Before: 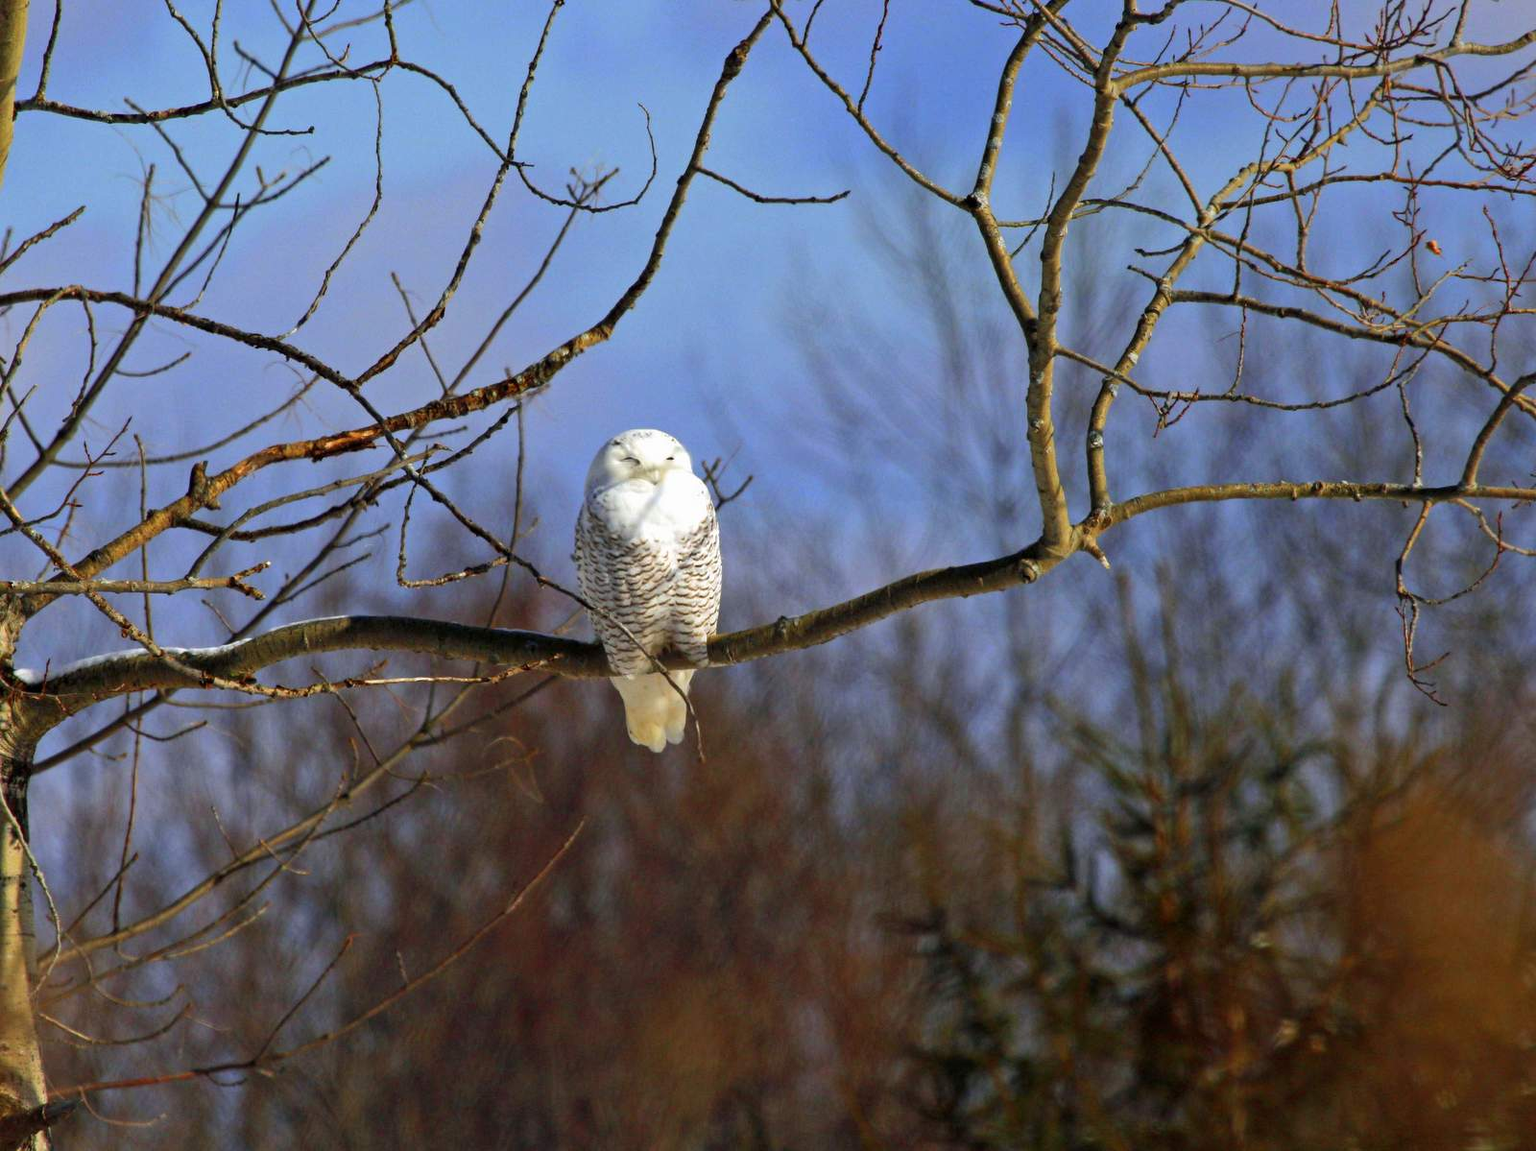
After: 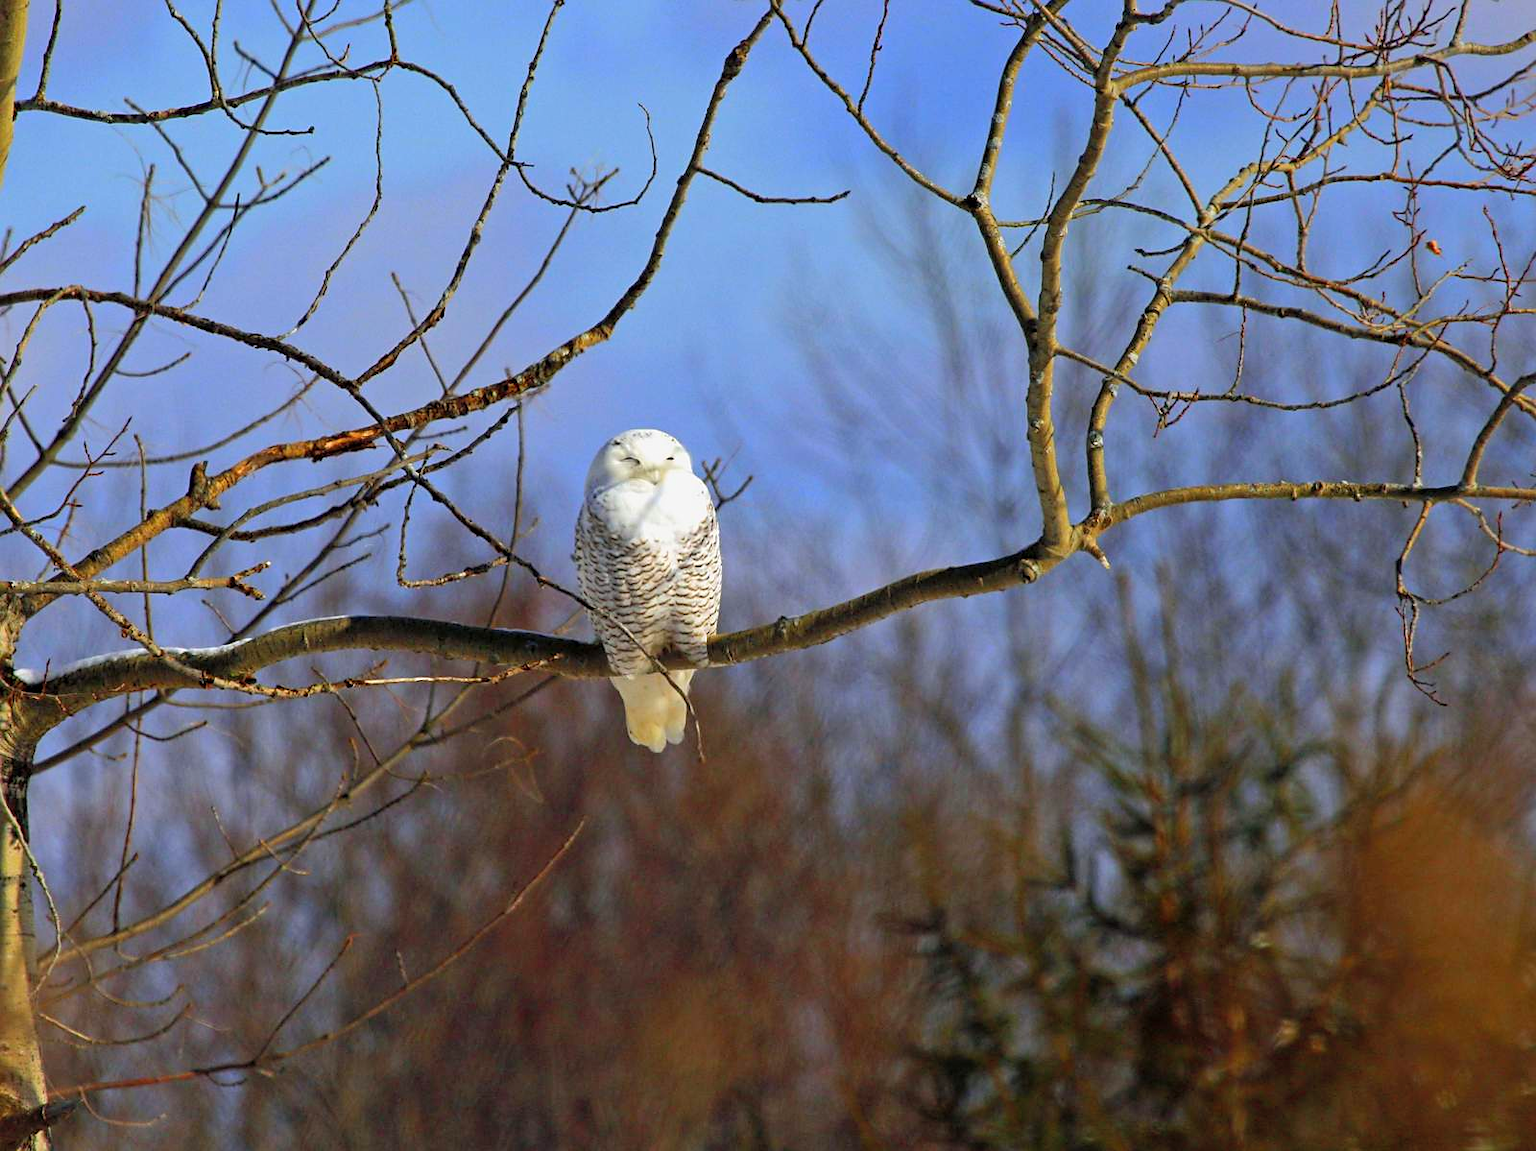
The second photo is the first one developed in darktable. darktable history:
sharpen: radius 1.825, amount 0.393, threshold 1.189
exposure: black level correction 0.001, exposure -0.122 EV, compensate highlight preservation false
contrast brightness saturation: brightness 0.093, saturation 0.19
